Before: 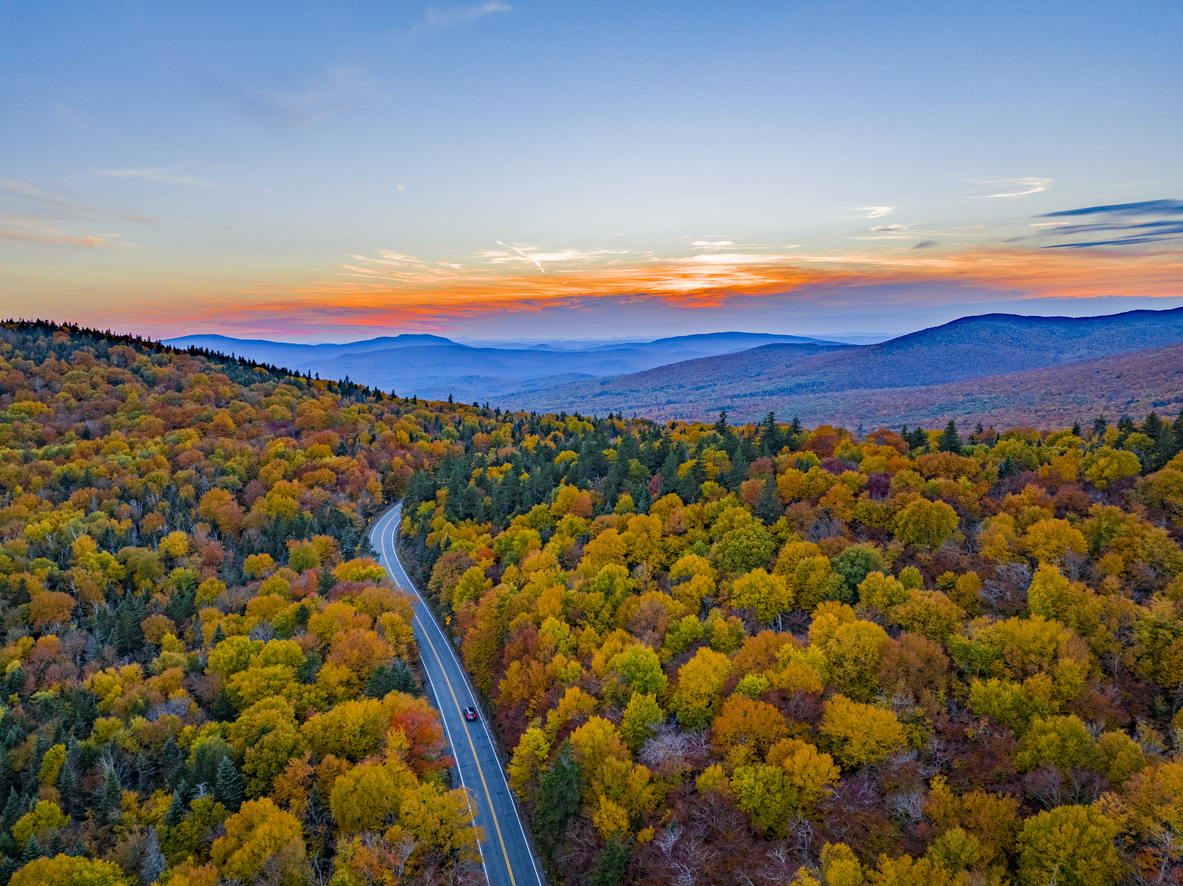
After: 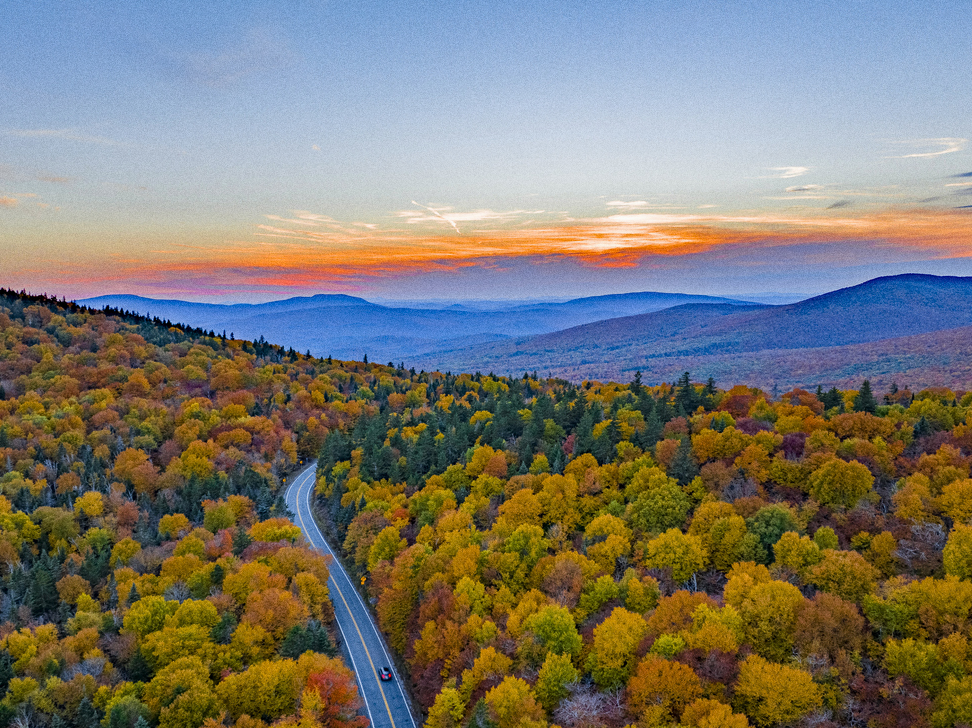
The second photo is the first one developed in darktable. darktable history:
exposure: exposure -0.048 EV, compensate highlight preservation false
crop and rotate: left 7.196%, top 4.574%, right 10.605%, bottom 13.178%
grain: coarseness 0.09 ISO
